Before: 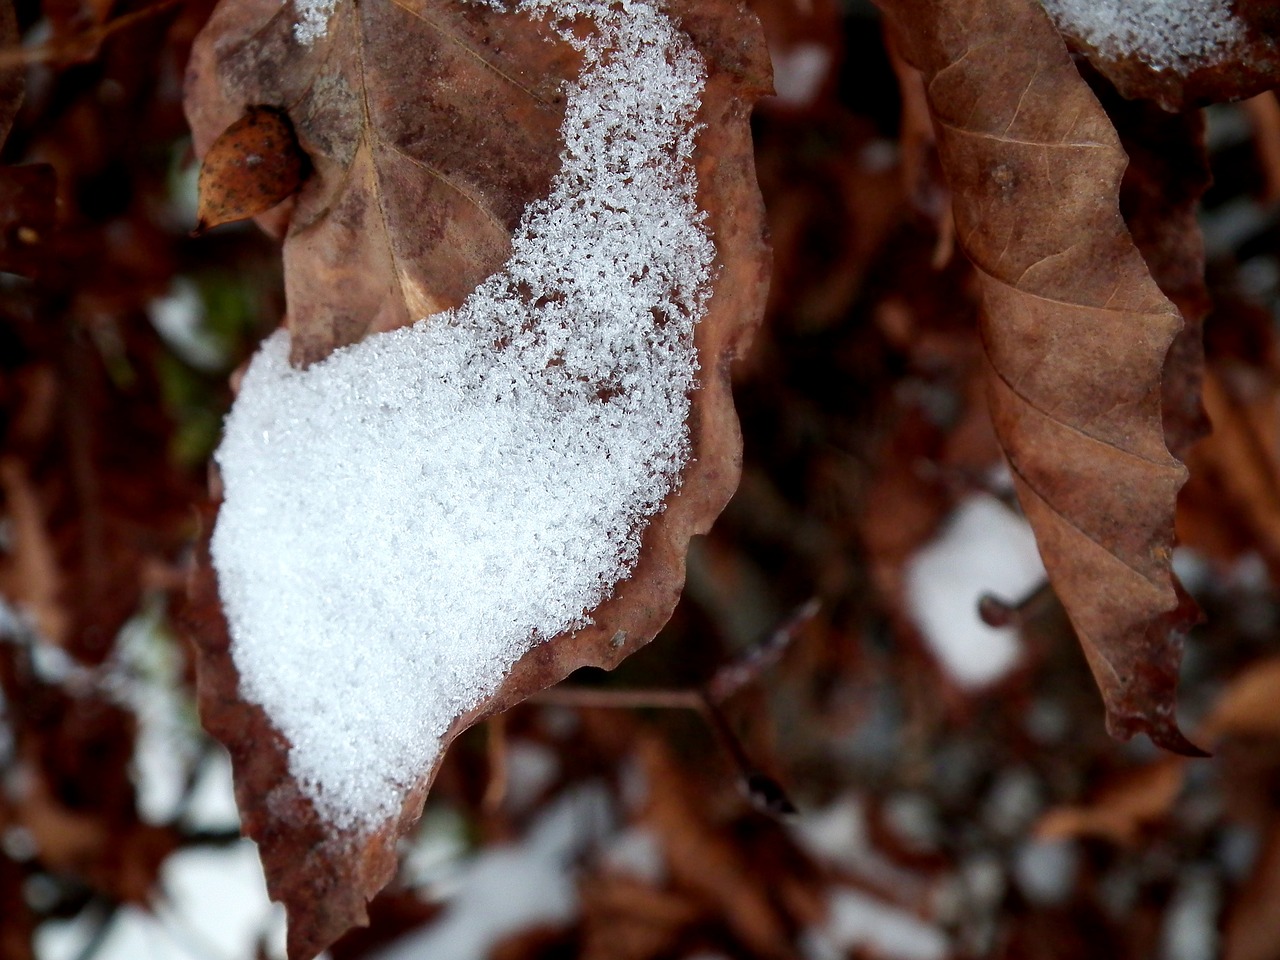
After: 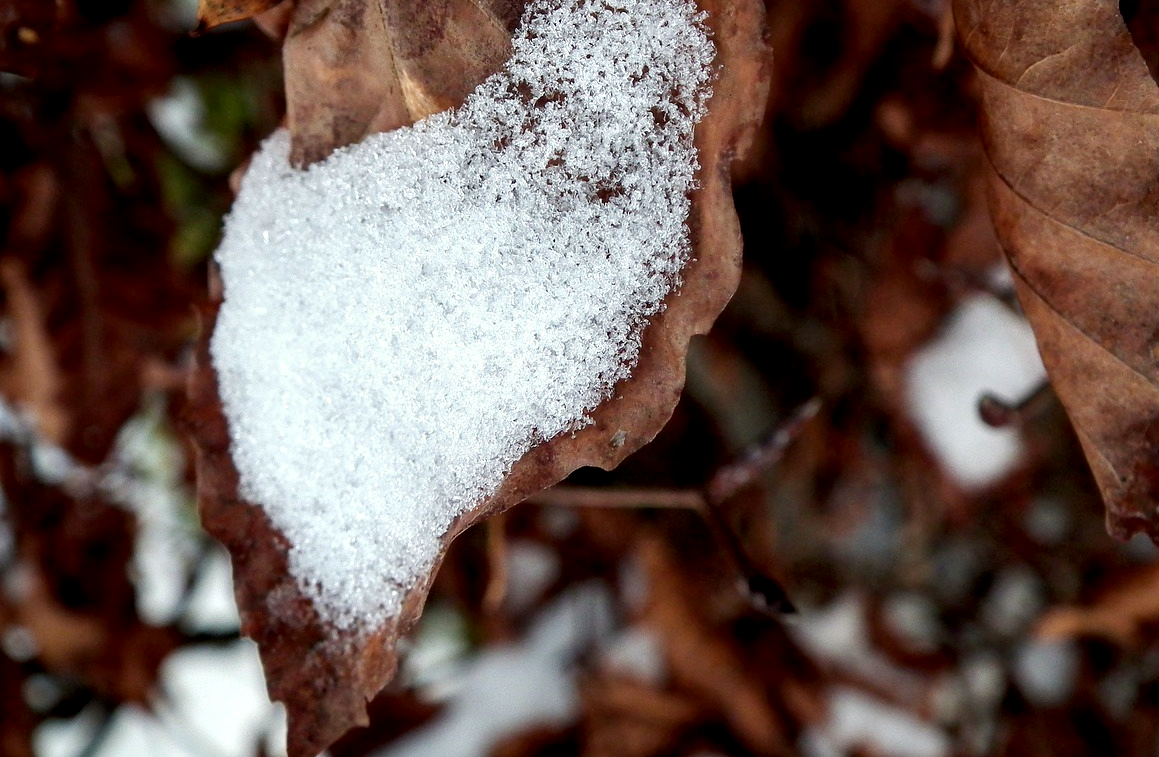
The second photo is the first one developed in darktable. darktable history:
crop: top 20.853%, right 9.426%, bottom 0.269%
color correction: highlights b* 2.96
levels: levels [0, 0.48, 0.961]
local contrast: shadows 92%, midtone range 0.496
